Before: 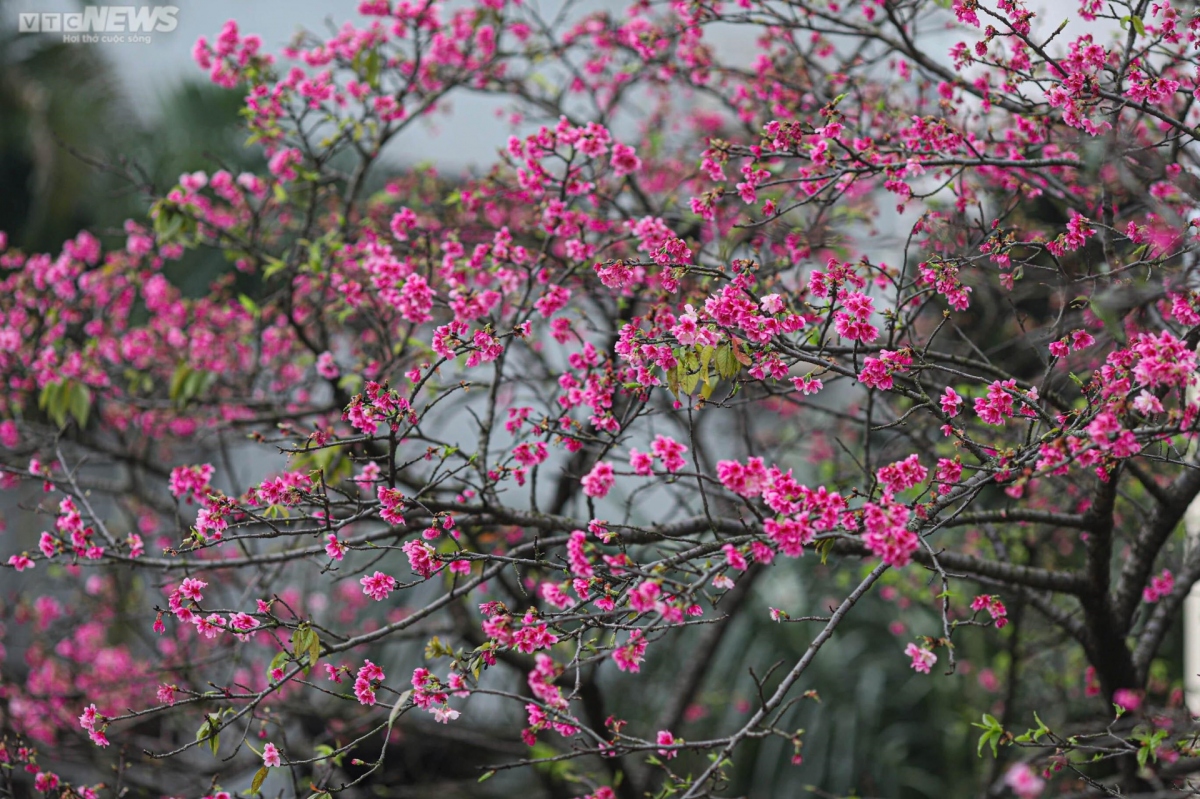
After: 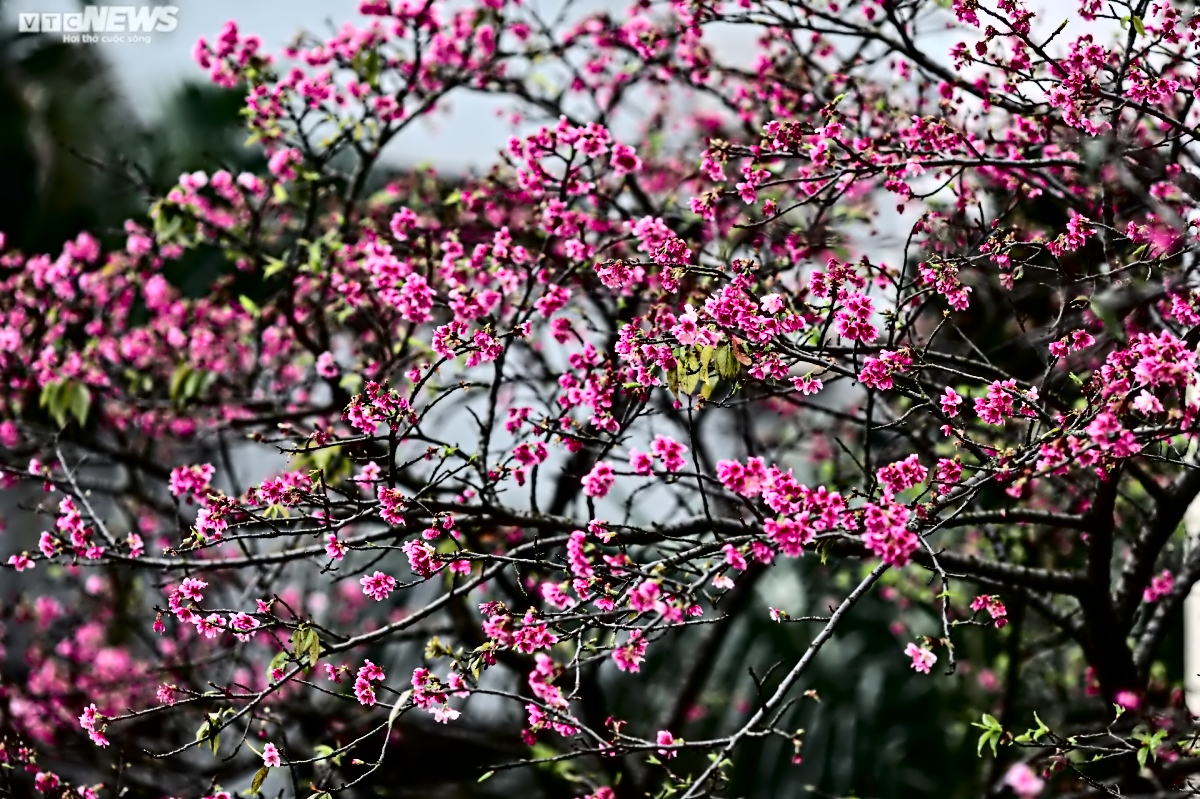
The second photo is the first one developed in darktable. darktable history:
contrast equalizer: y [[0.5, 0.542, 0.583, 0.625, 0.667, 0.708], [0.5 ×6], [0.5 ×6], [0, 0.033, 0.067, 0.1, 0.133, 0.167], [0, 0.05, 0.1, 0.15, 0.2, 0.25]]
tone curve: curves: ch0 [(0, 0) (0.003, 0) (0.011, 0.001) (0.025, 0.003) (0.044, 0.005) (0.069, 0.011) (0.1, 0.021) (0.136, 0.035) (0.177, 0.079) (0.224, 0.134) (0.277, 0.219) (0.335, 0.315) (0.399, 0.42) (0.468, 0.529) (0.543, 0.636) (0.623, 0.727) (0.709, 0.805) (0.801, 0.88) (0.898, 0.957) (1, 1)], color space Lab, independent channels, preserve colors none
contrast brightness saturation: contrast 0.134, brightness -0.056, saturation 0.152
